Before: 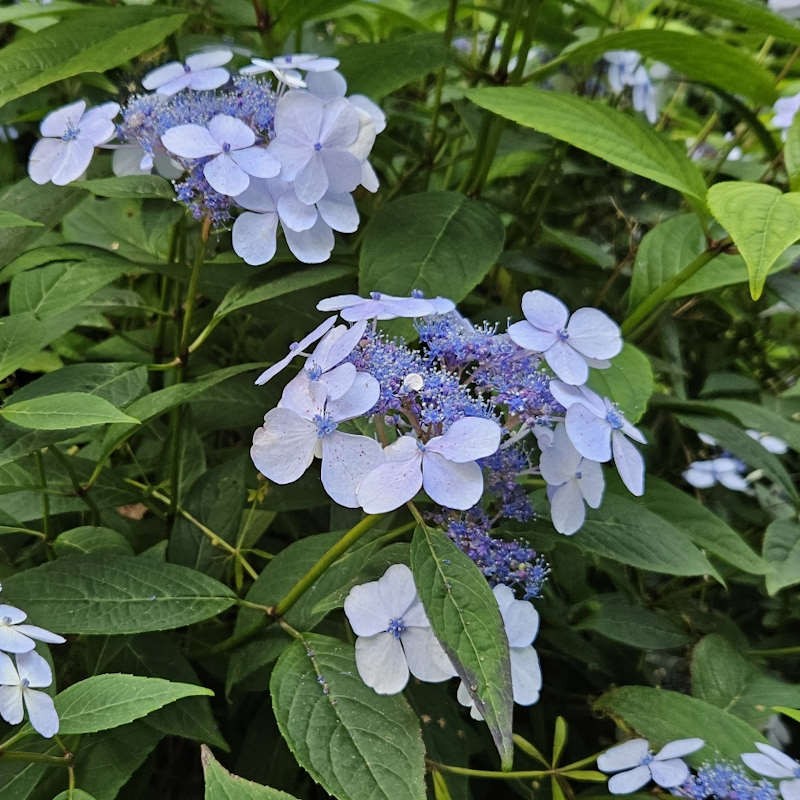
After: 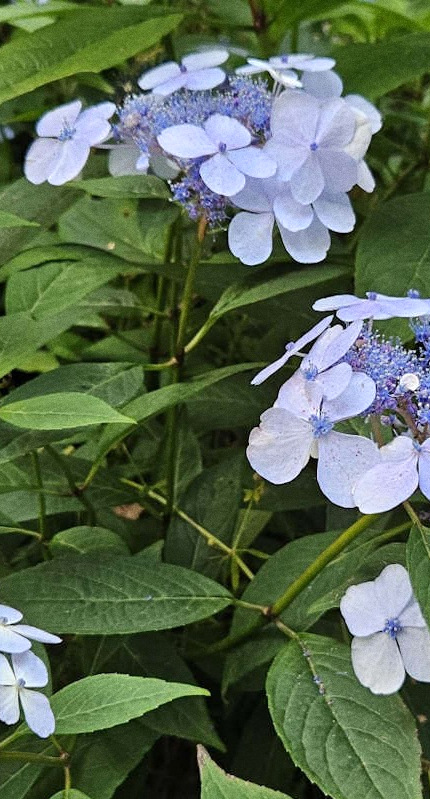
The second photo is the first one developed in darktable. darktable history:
grain: coarseness 0.09 ISO
crop: left 0.587%, right 45.588%, bottom 0.086%
exposure: exposure 0.207 EV, compensate highlight preservation false
